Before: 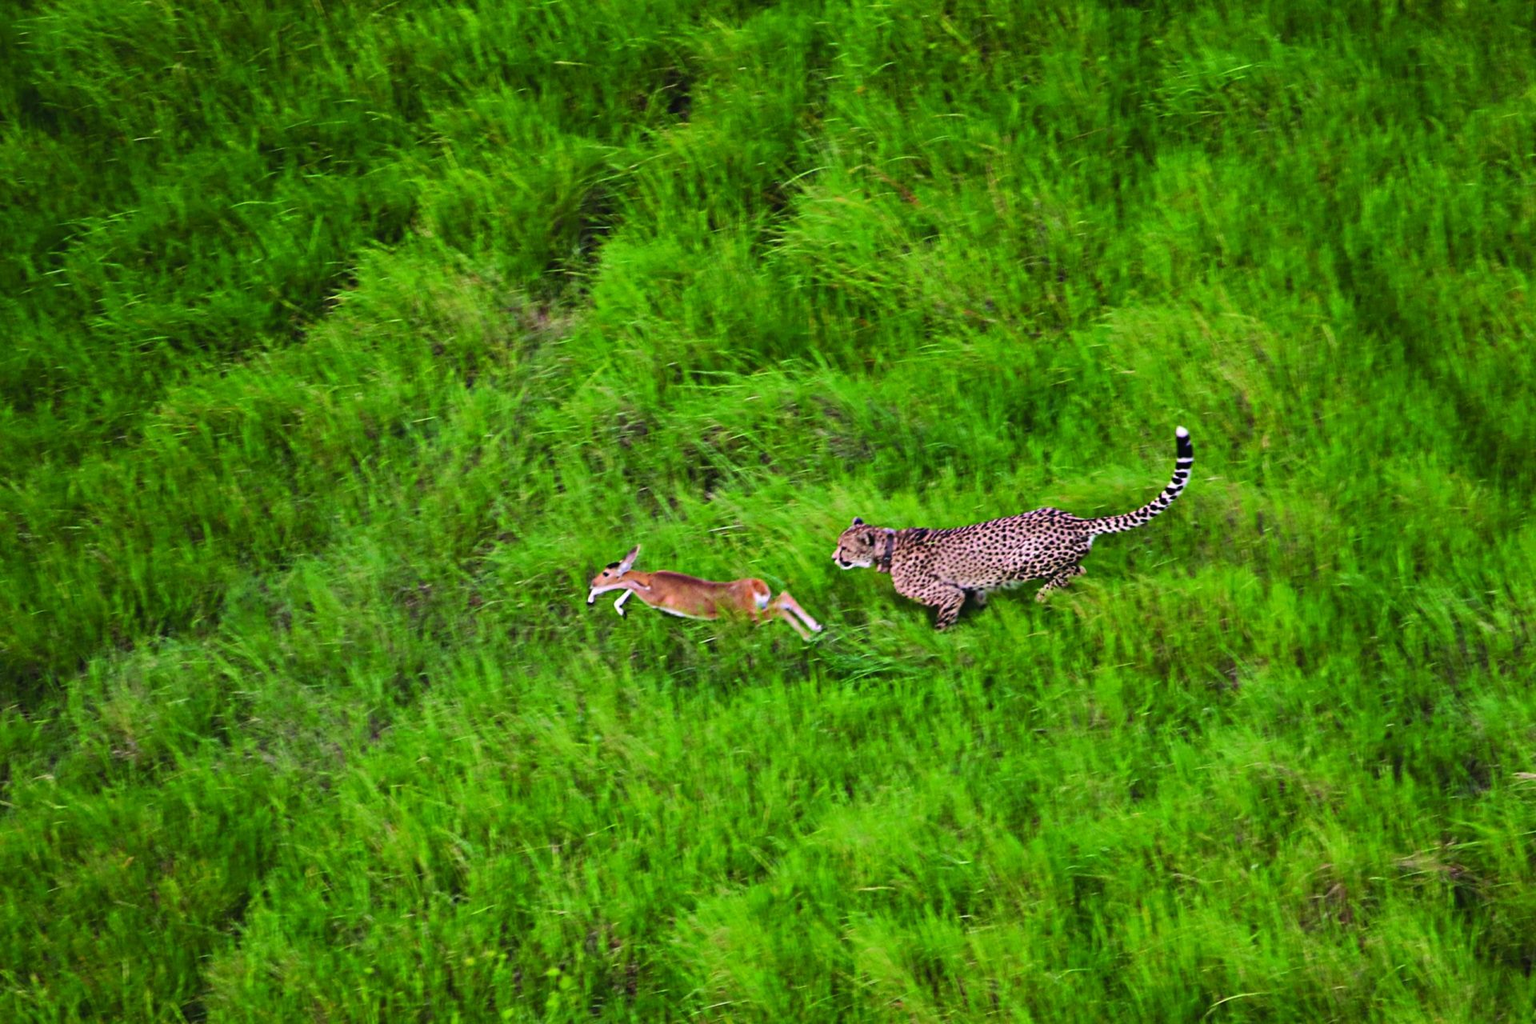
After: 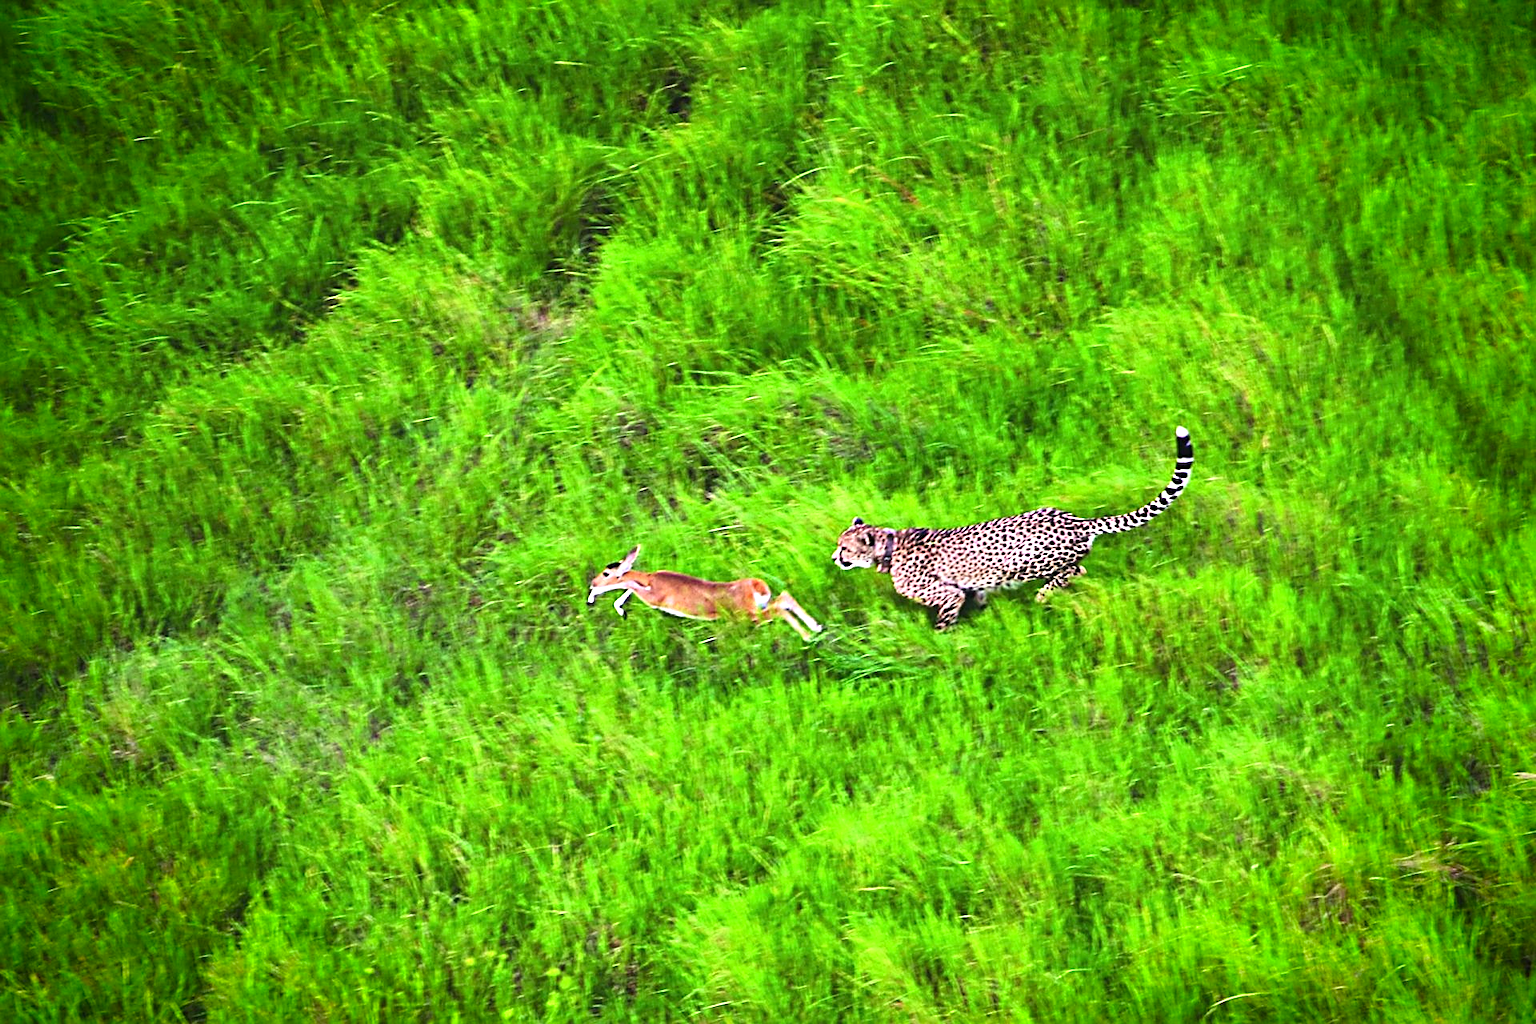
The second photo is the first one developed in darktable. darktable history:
vignetting: fall-off start 85.03%, fall-off radius 80.53%, brightness -0.981, saturation 0.498, width/height ratio 1.215, unbound false
exposure: black level correction 0, exposure 1.001 EV, compensate highlight preservation false
sharpen: on, module defaults
